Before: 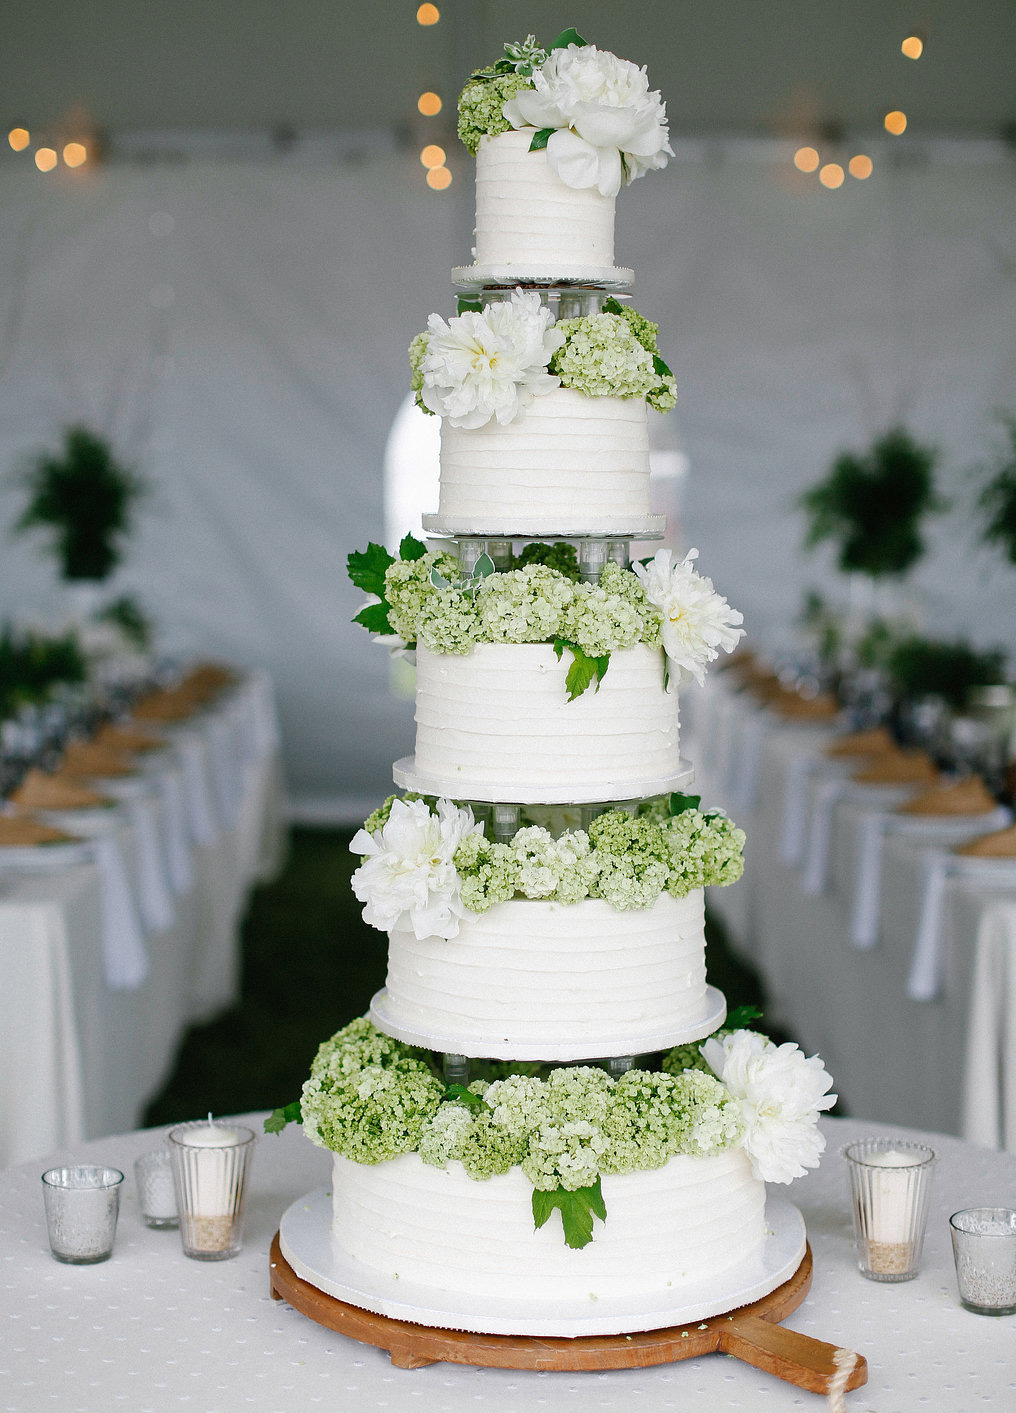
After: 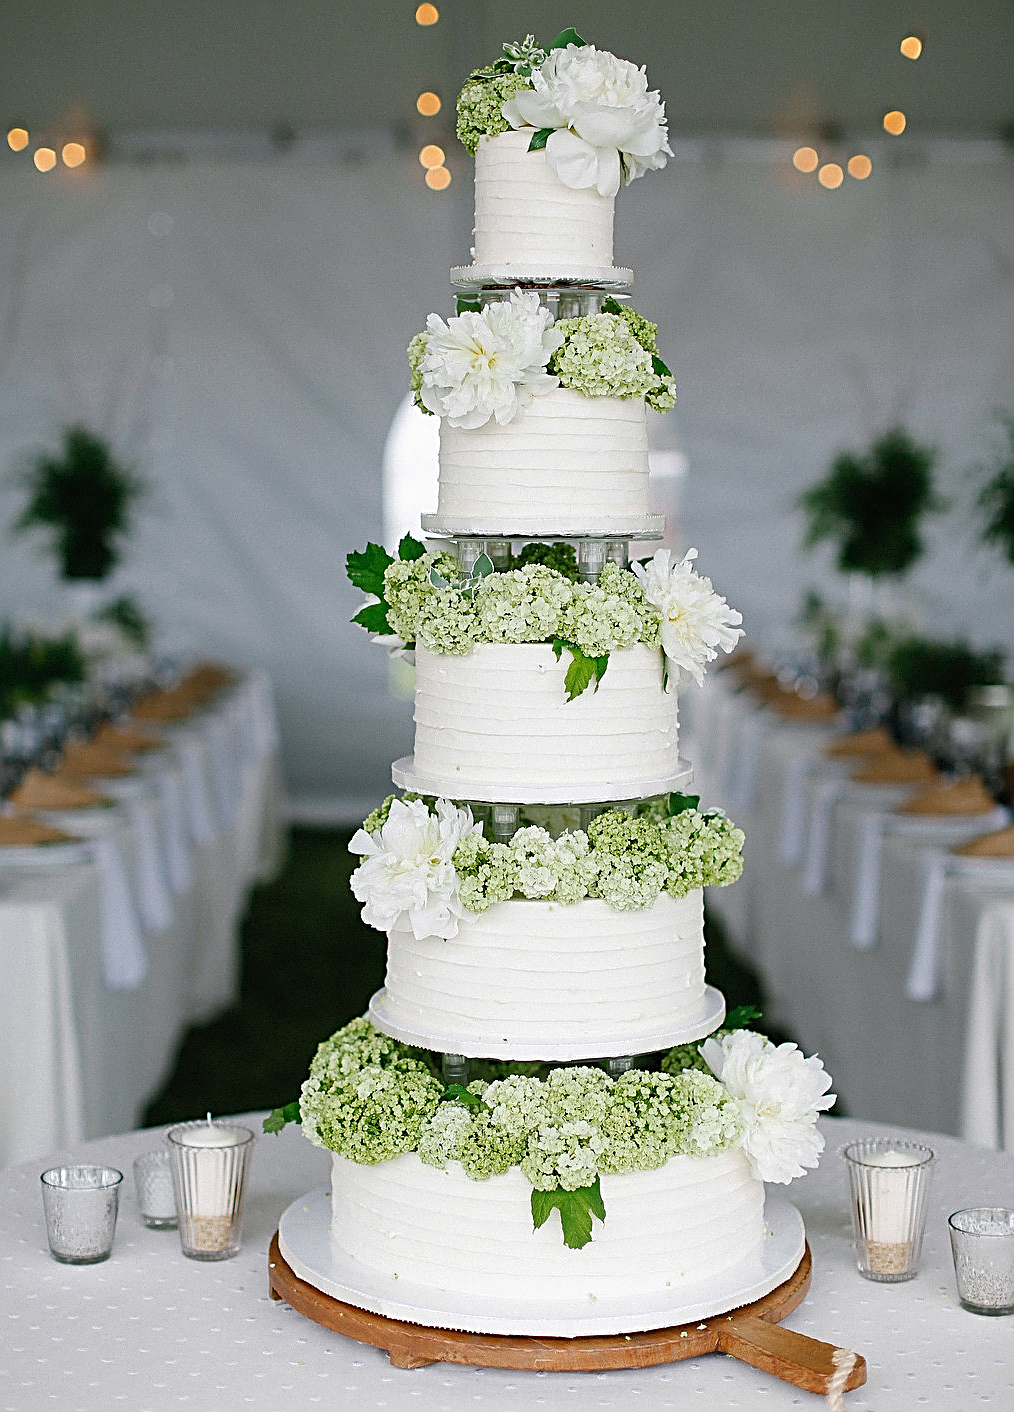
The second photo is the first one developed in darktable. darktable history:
sharpen: radius 2.676, amount 0.669
tone equalizer: on, module defaults
crop and rotate: left 0.126%
